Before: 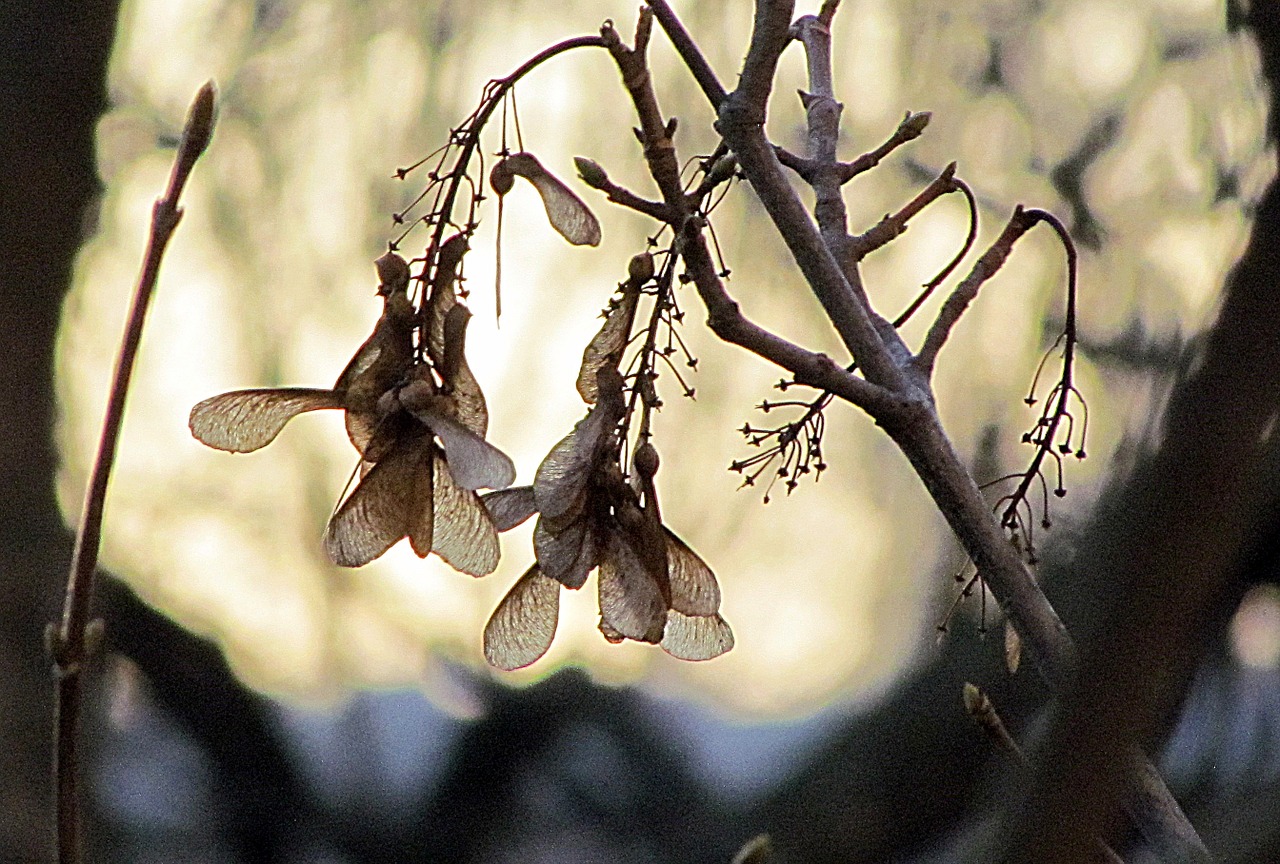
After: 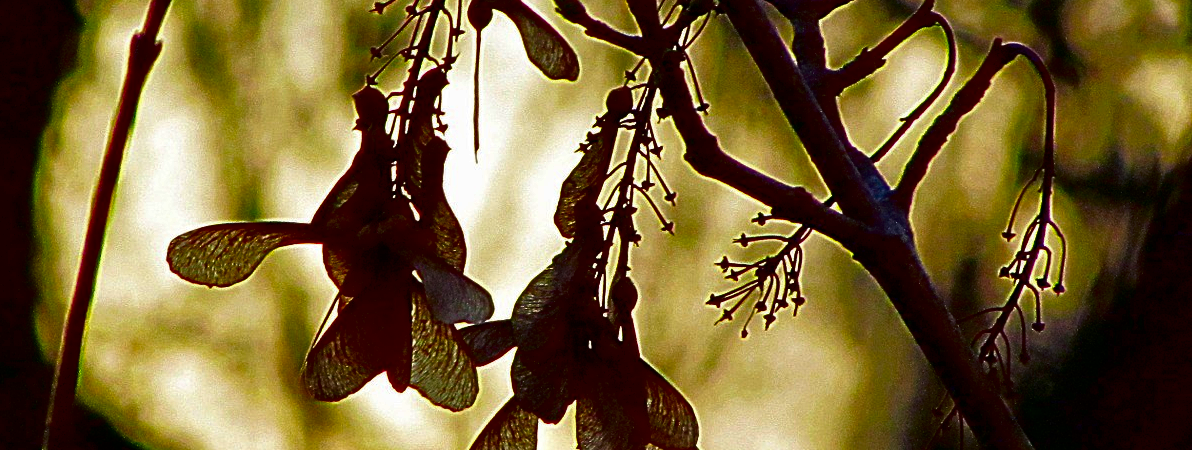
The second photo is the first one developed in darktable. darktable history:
contrast brightness saturation: brightness -1, saturation 1
crop: left 1.744%, top 19.225%, right 5.069%, bottom 28.357%
